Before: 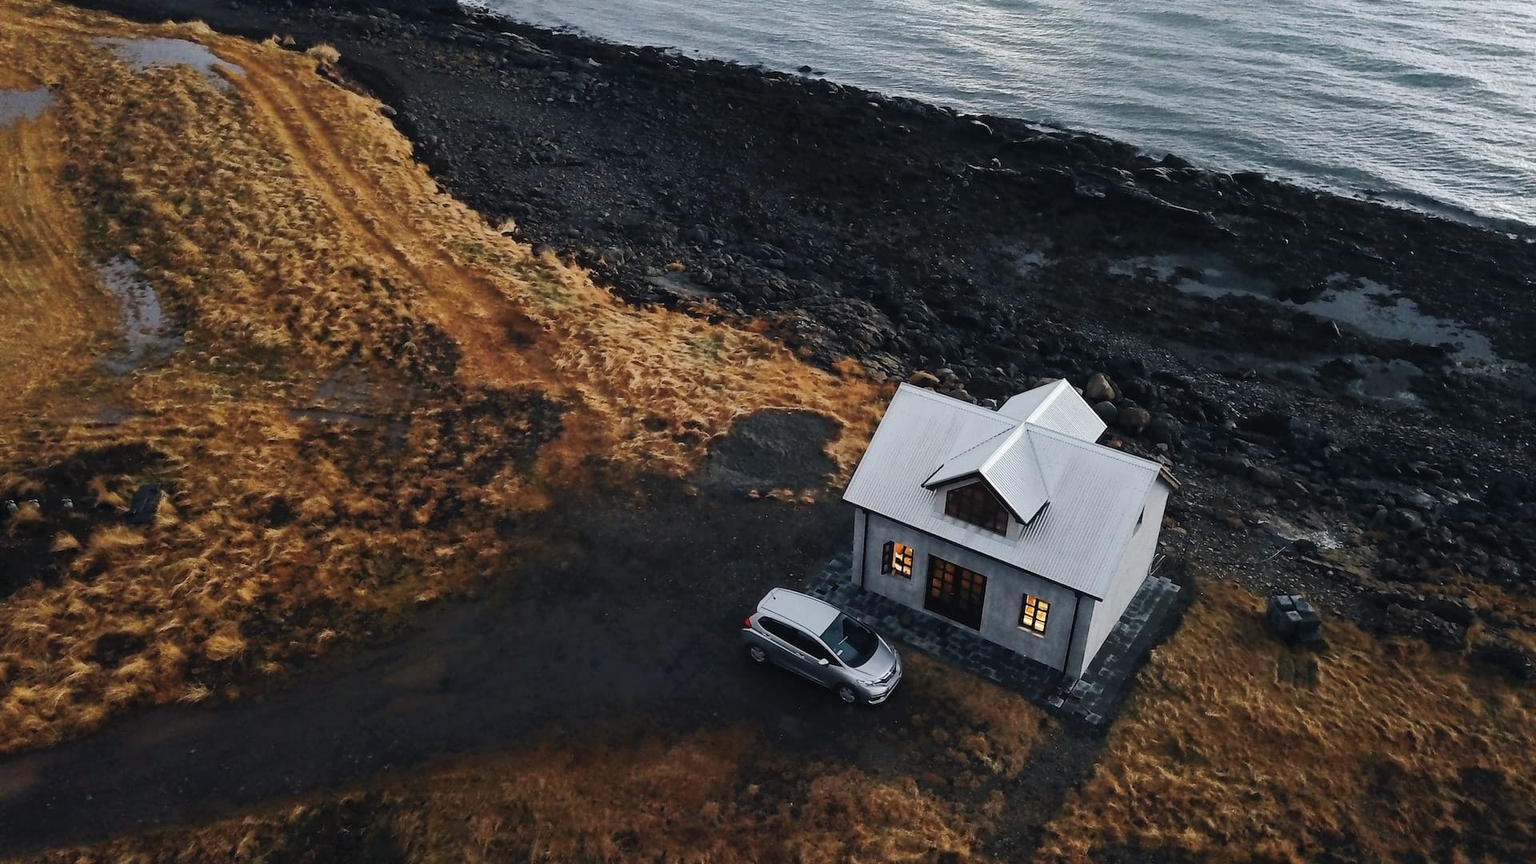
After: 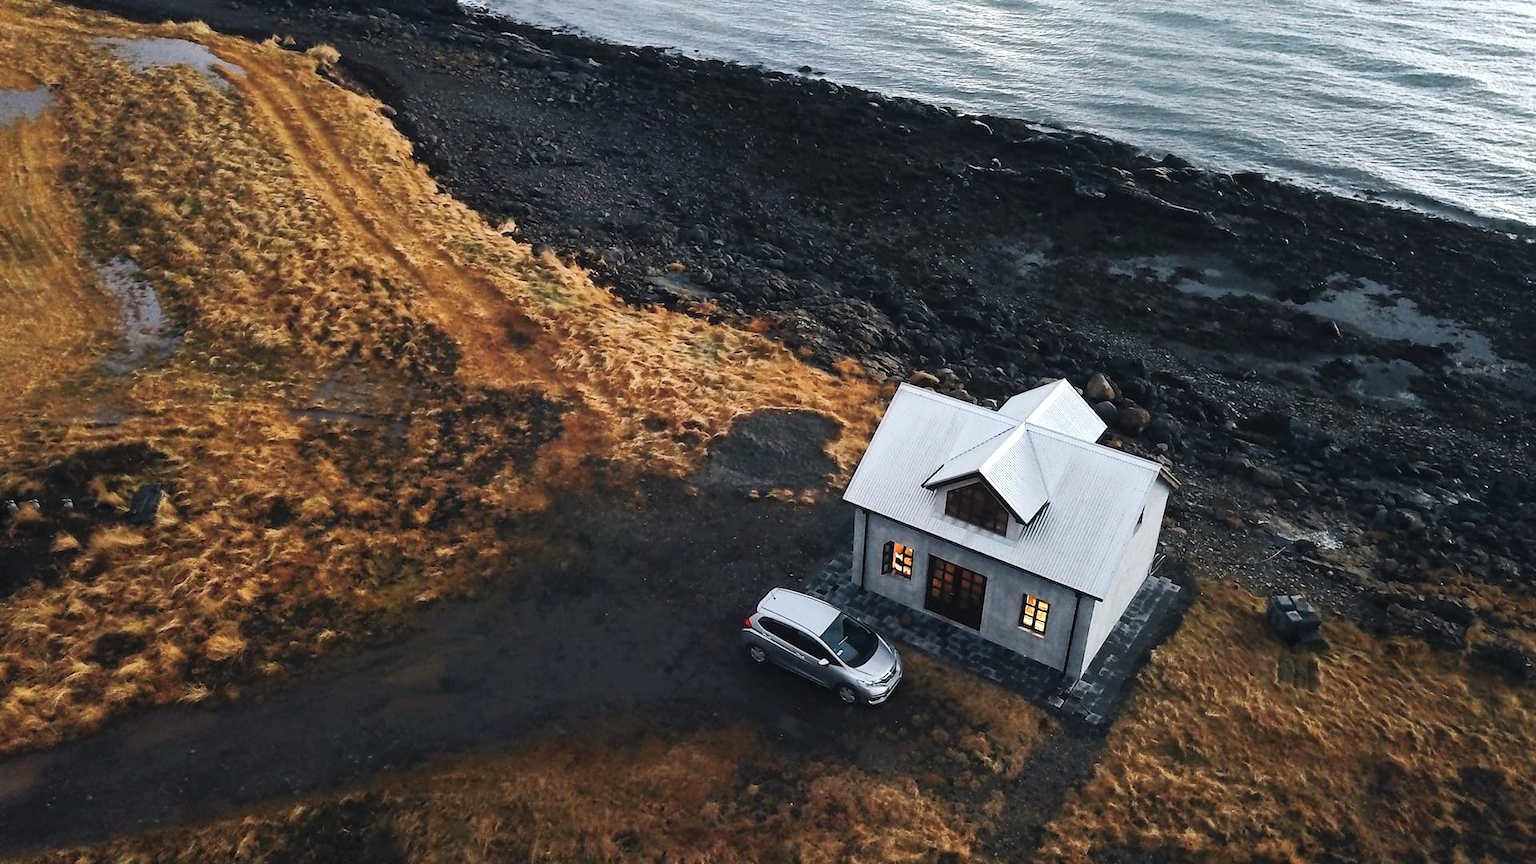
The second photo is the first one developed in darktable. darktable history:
grain: coarseness 0.09 ISO, strength 10%
exposure: black level correction 0, exposure 0.5 EV, compensate exposure bias true, compensate highlight preservation false
